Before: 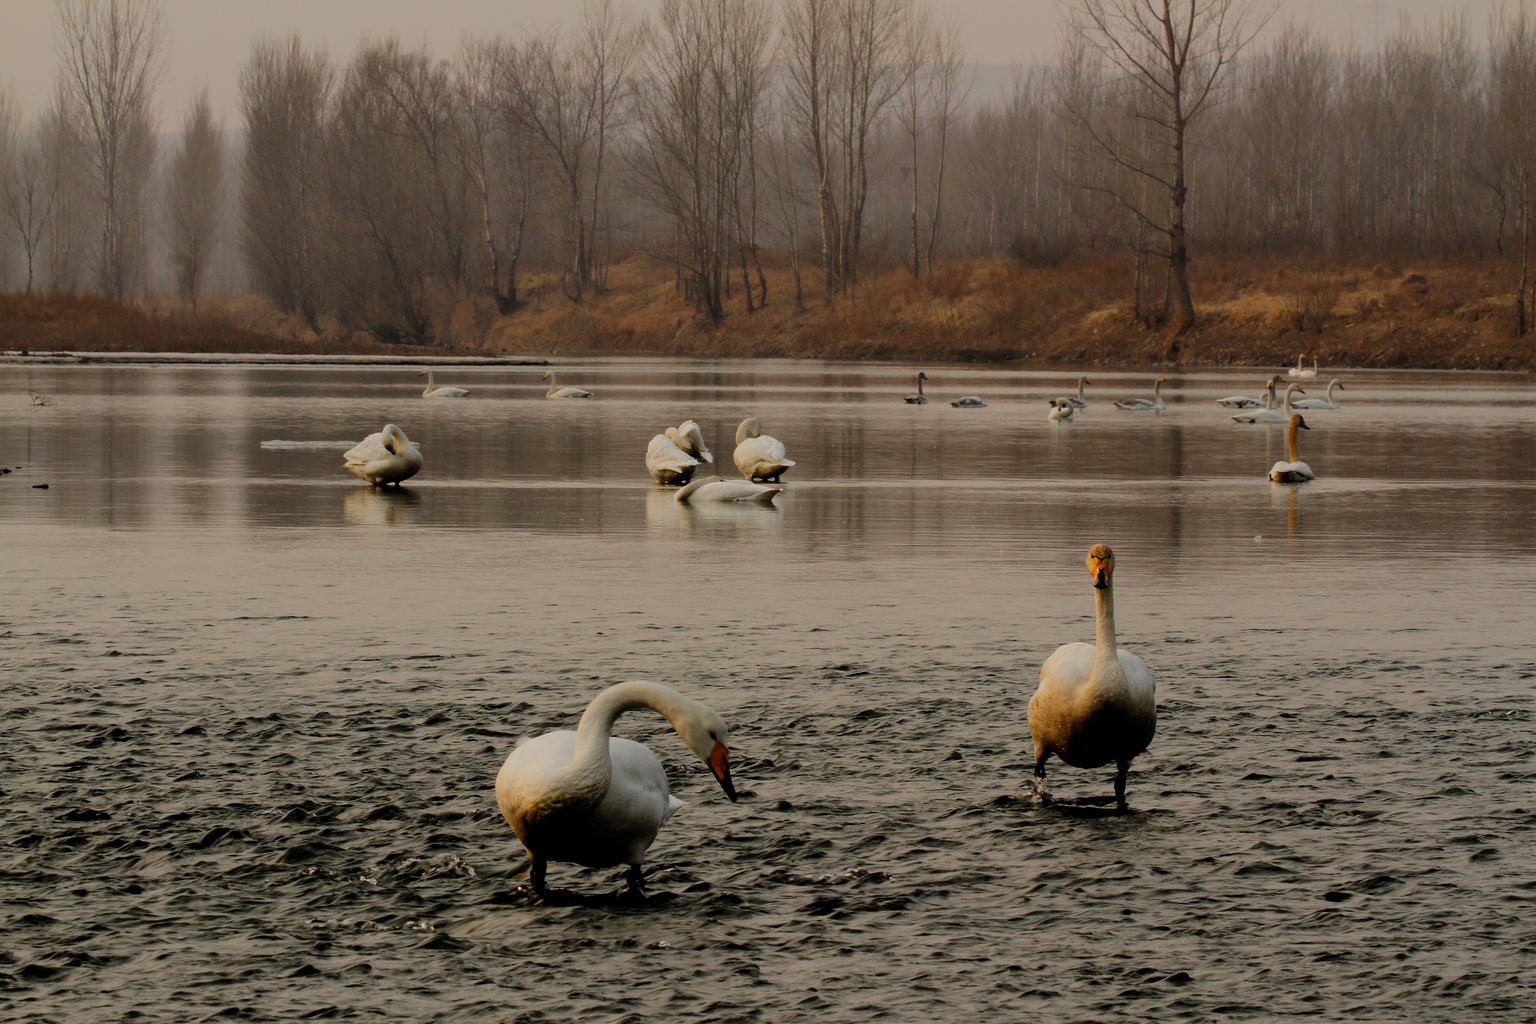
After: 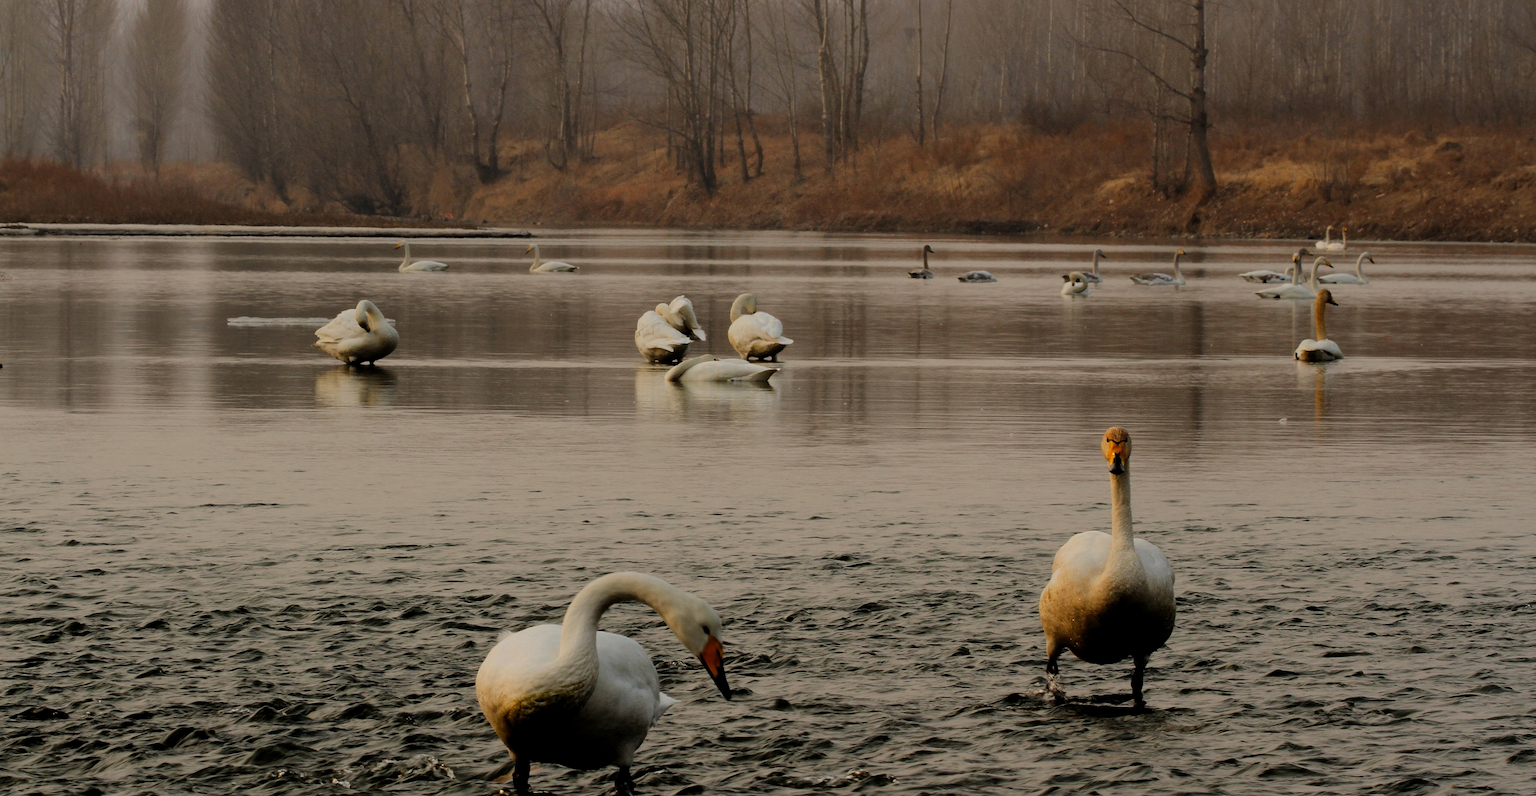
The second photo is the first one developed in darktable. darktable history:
crop and rotate: left 3.015%, top 13.801%, right 2.527%, bottom 12.667%
